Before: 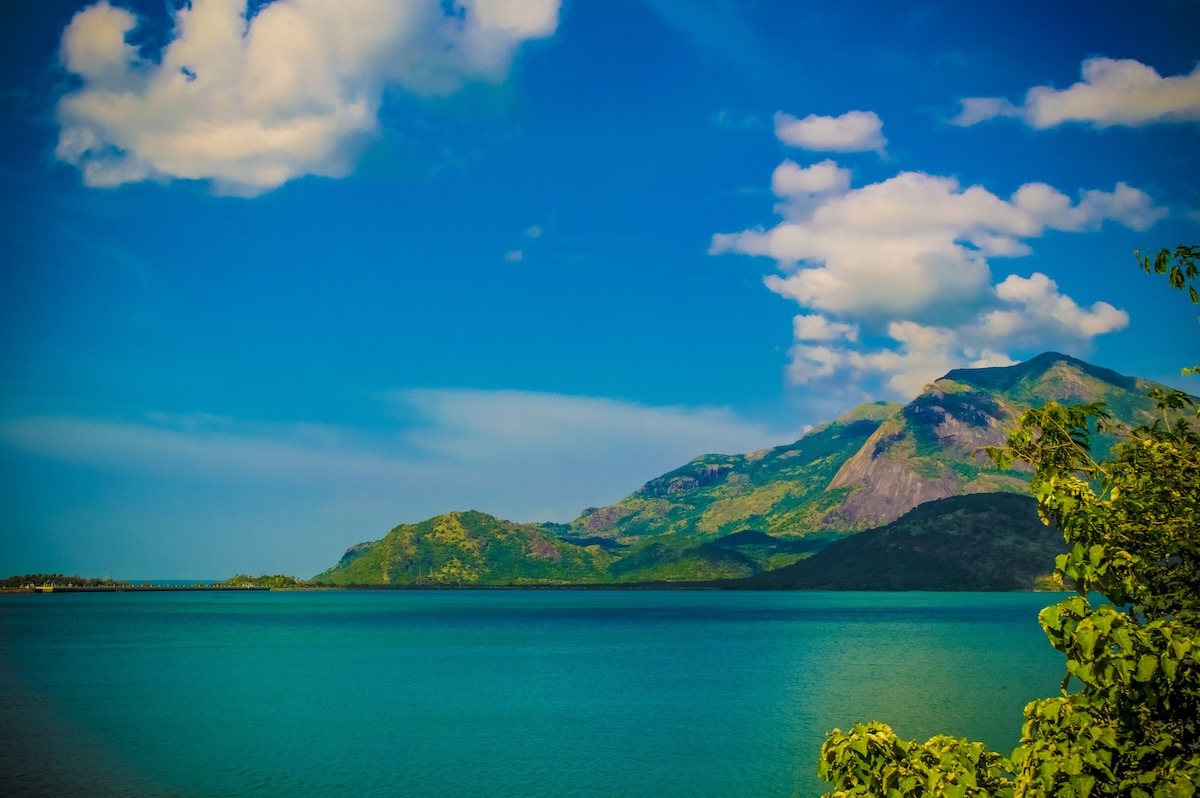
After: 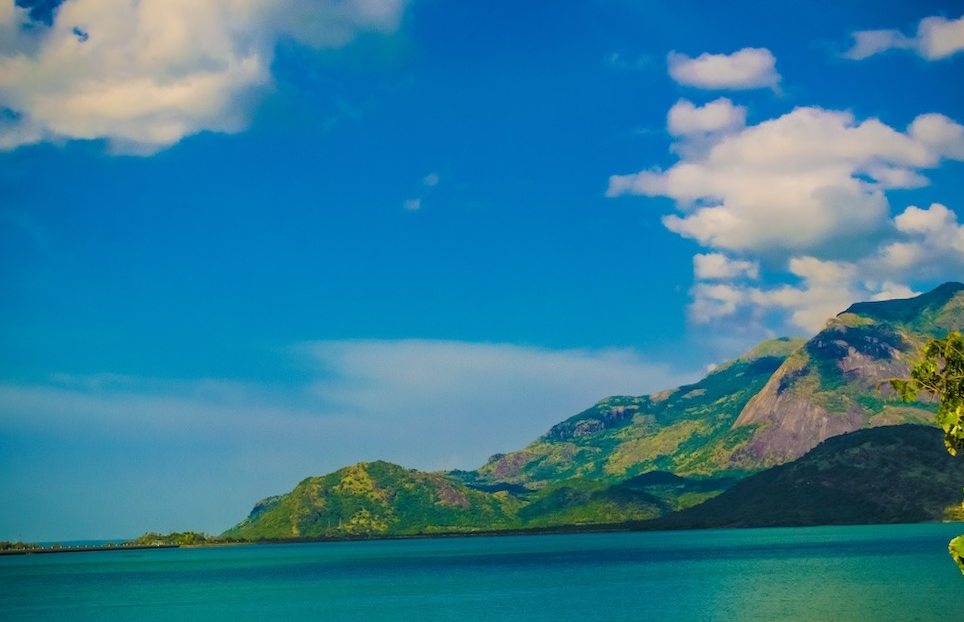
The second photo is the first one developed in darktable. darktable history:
crop and rotate: left 7.196%, top 4.574%, right 10.605%, bottom 13.178%
rotate and perspective: rotation -2°, crop left 0.022, crop right 0.978, crop top 0.049, crop bottom 0.951
